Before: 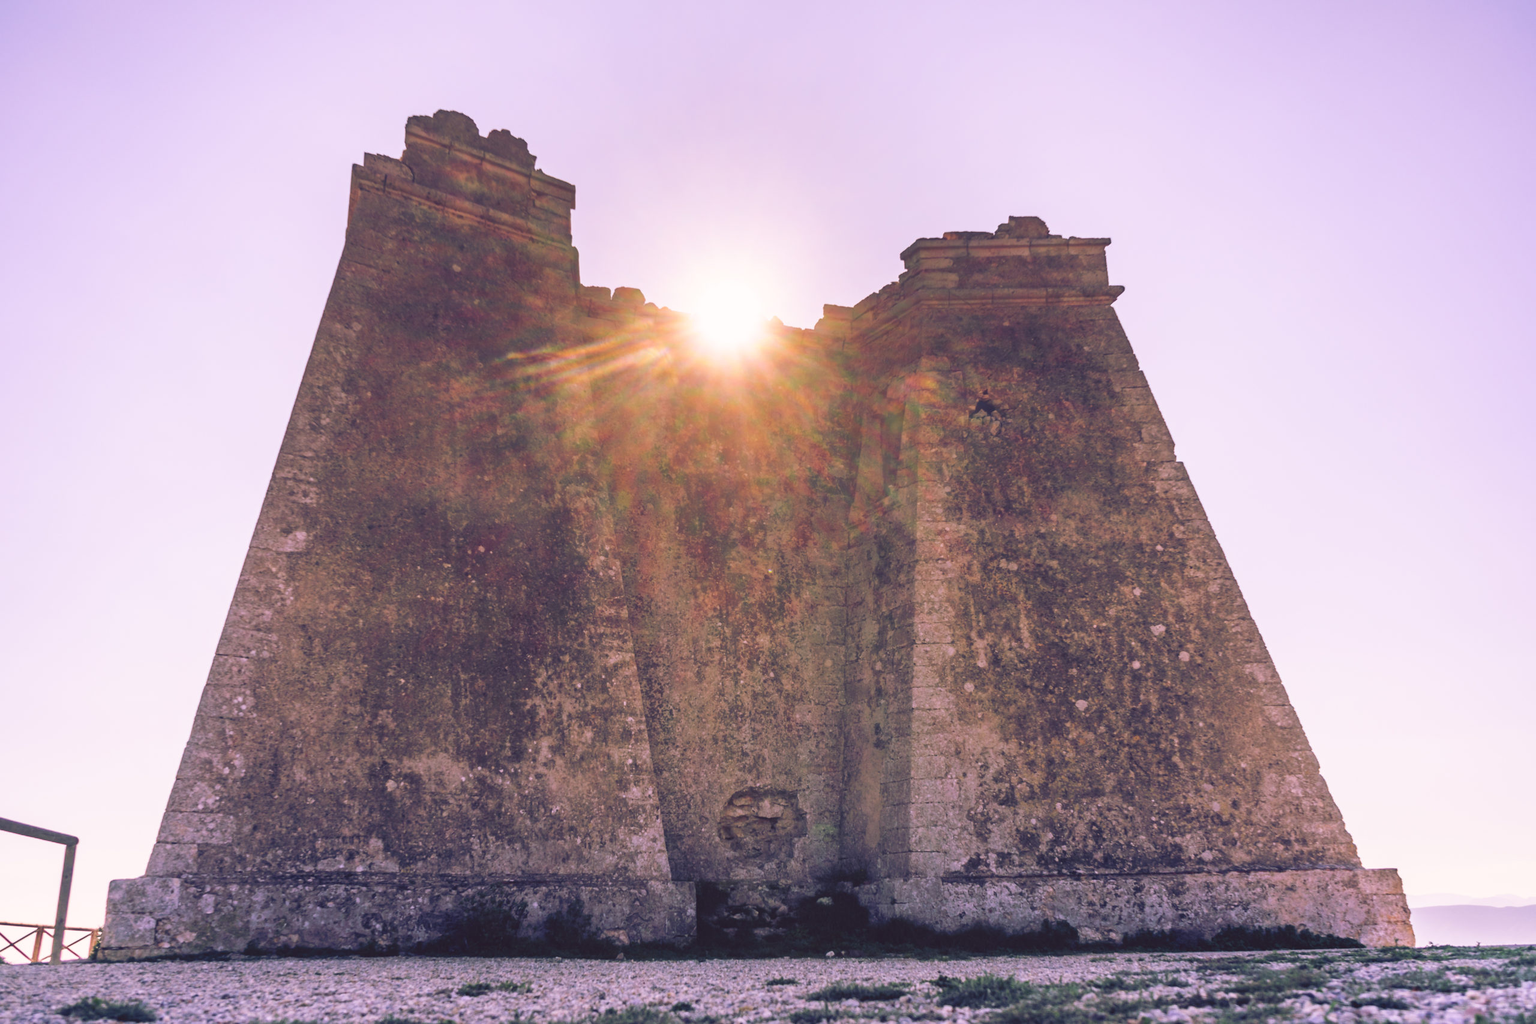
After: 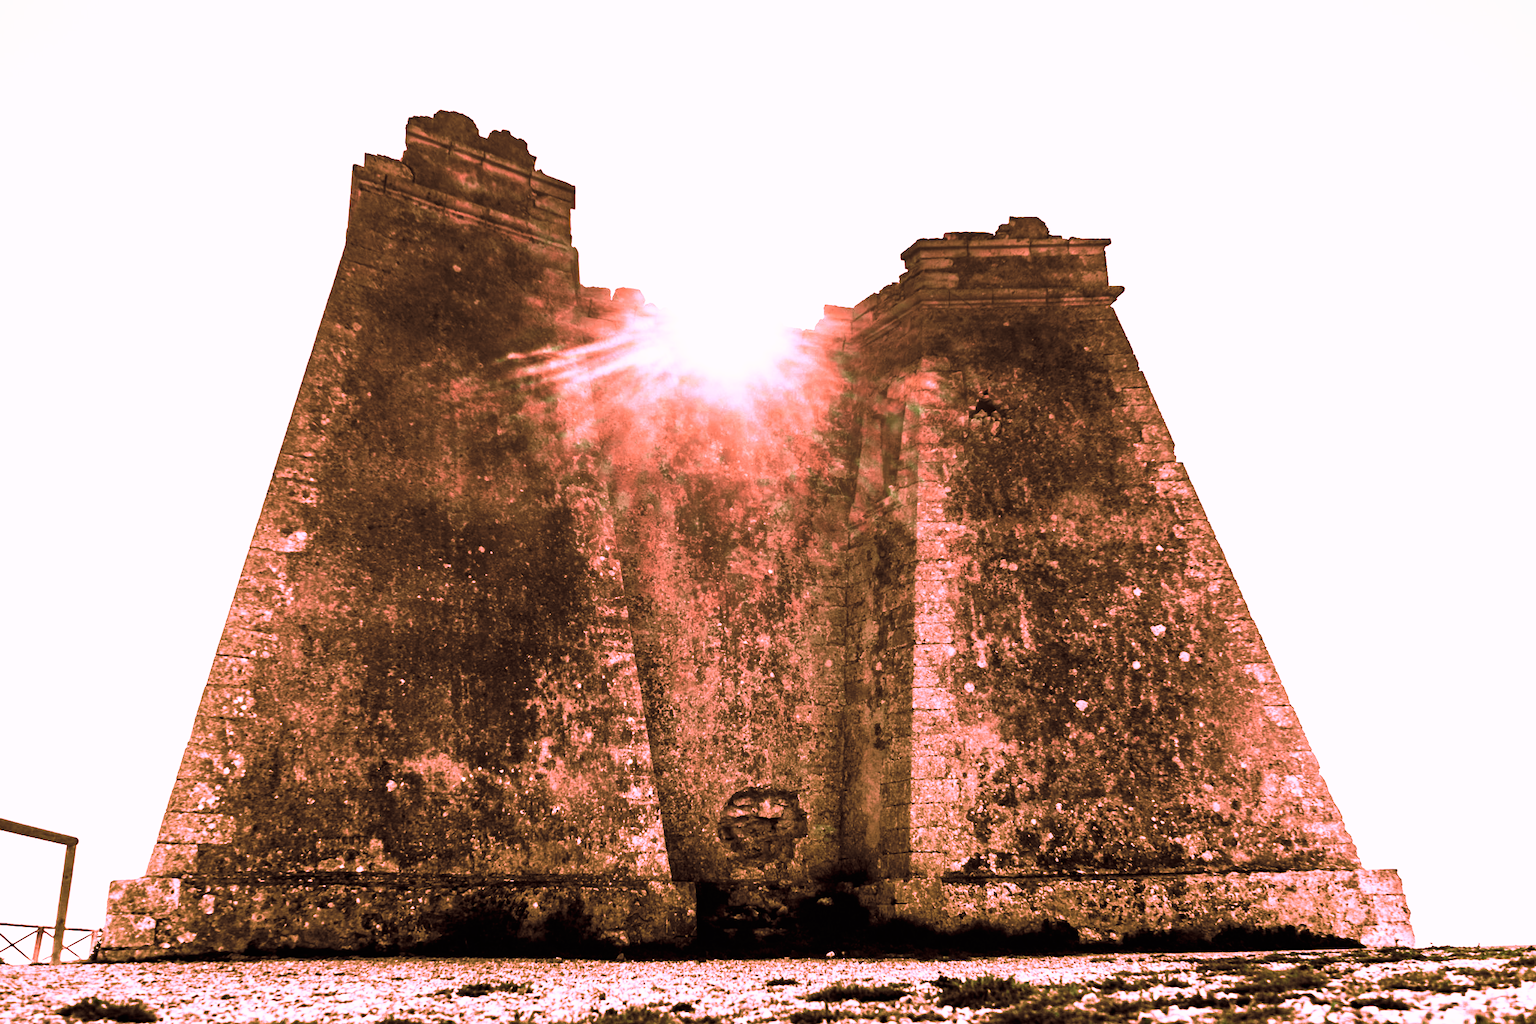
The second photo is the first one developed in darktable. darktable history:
tone curve: curves: ch0 [(0, 0) (0.003, 0) (0.011, 0) (0.025, 0) (0.044, 0.001) (0.069, 0.003) (0.1, 0.003) (0.136, 0.006) (0.177, 0.014) (0.224, 0.056) (0.277, 0.128) (0.335, 0.218) (0.399, 0.346) (0.468, 0.512) (0.543, 0.713) (0.623, 0.898) (0.709, 0.987) (0.801, 0.99) (0.898, 0.99) (1, 1)], preserve colors none
color look up table: target L [83.42, 83.38, 83.38, 83.42, 79.45, 79.45, 83.38, 62.07, 58.29, 55.91, 49.14, 30.39, 0, 200.2, 83.42, 93.49, 83.42, 74.65, 58.31, 53.7, 53.68, 53.55, 44.91, 44.03, 29.05, 26.27, 83.38, 83.35, 74.72, 60.29, 56.6, 55.44, 54.36, 53.03, 36.35, 32.46, 31.77, 30.91, 10.29, 93.52, 83.42, 83.38, 83.42, 83.38, 60.58, 58.3, 57.97, 55.94, 41.21], target a [60.08, 59.99, 59.99, 60.08, 72.61, 72.61, 59.99, 4.405, 10.06, 14.31, 10.14, 5.777, 0, 0, 60.08, 24.02, 60.08, 54.03, 10.69, 16.26, 15.3, 14.81, 9.113, 10.27, 7.793, 6.743, 59.99, 58.67, 54.93, 6.78, 13.96, 15.61, 15.76, 15.19, 7.06, 6.115, 6.692, 6.324, 4.274, 24.1, 60.08, 59.99, 60.08, 59.99, 6.576, 10.66, 10.23, 14.4, 8.433], target b [-29.57, -29.13, -29.13, -29.57, -19.48, -19.48, -29.13, 5.67, 11.52, 13.16, 13.21, 8.62, 0, 0, -29.57, -11.78, -29.57, 11.41, 11.56, 13.8, 14.39, 13.76, 11.08, 12.39, 8.804, 5.923, -29.13, -12.95, -0.076, 8.952, 12.14, 13.1, 13.93, 13.99, 9.376, 9.358, 10.45, 9.352, 1.624, -12.23, -29.57, -29.13, -29.57, -29.13, 8.024, 11.72, 11.73, 13.56, 10.78], num patches 49
